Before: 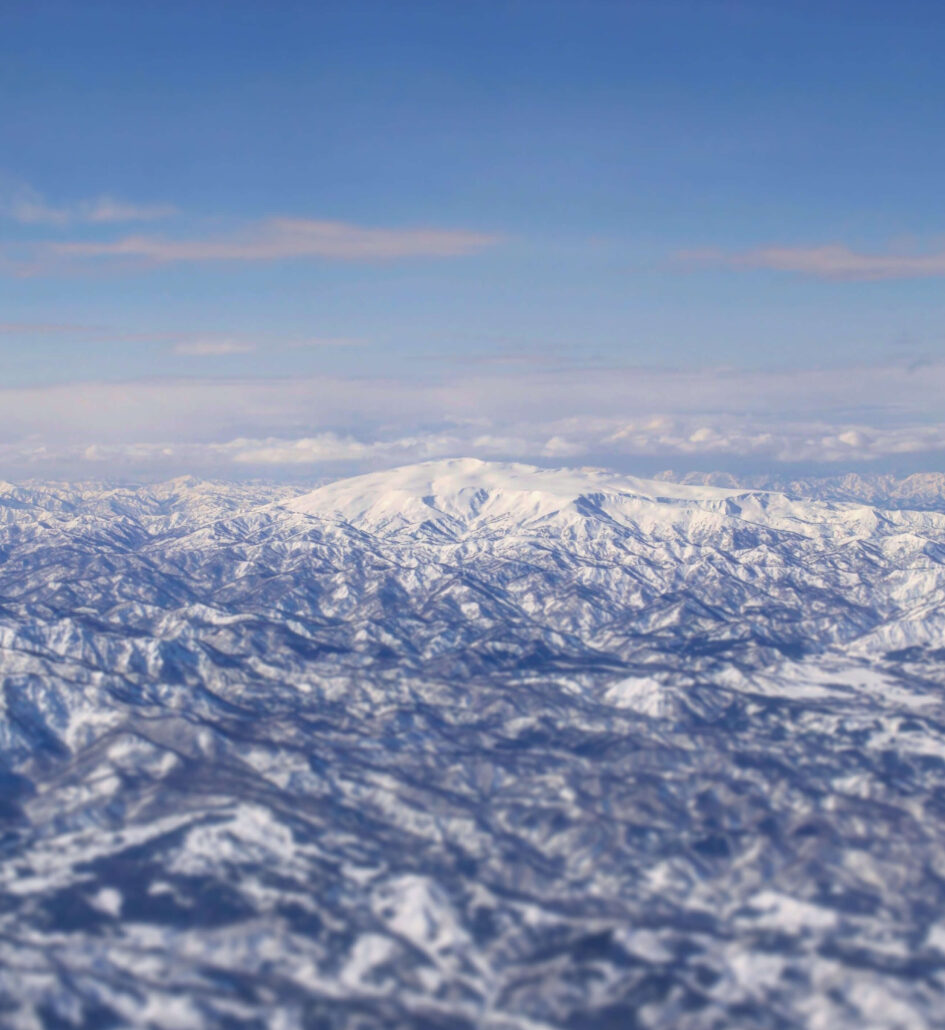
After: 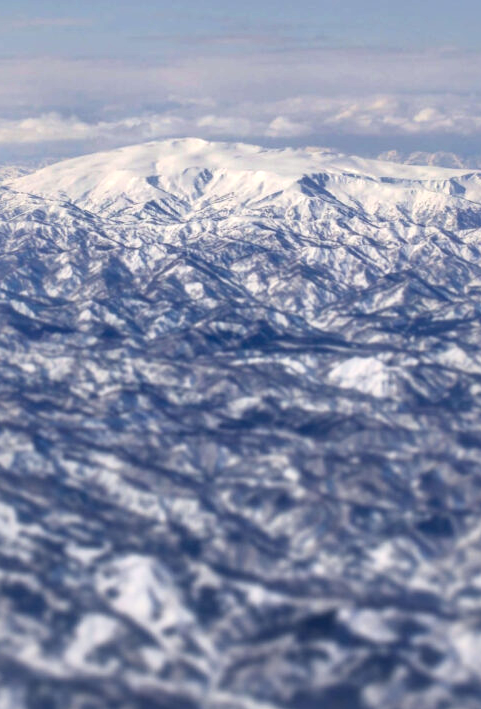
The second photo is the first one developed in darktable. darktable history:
local contrast: mode bilateral grid, contrast 25, coarseness 60, detail 151%, midtone range 0.2
crop and rotate: left 29.237%, top 31.152%, right 19.807%
